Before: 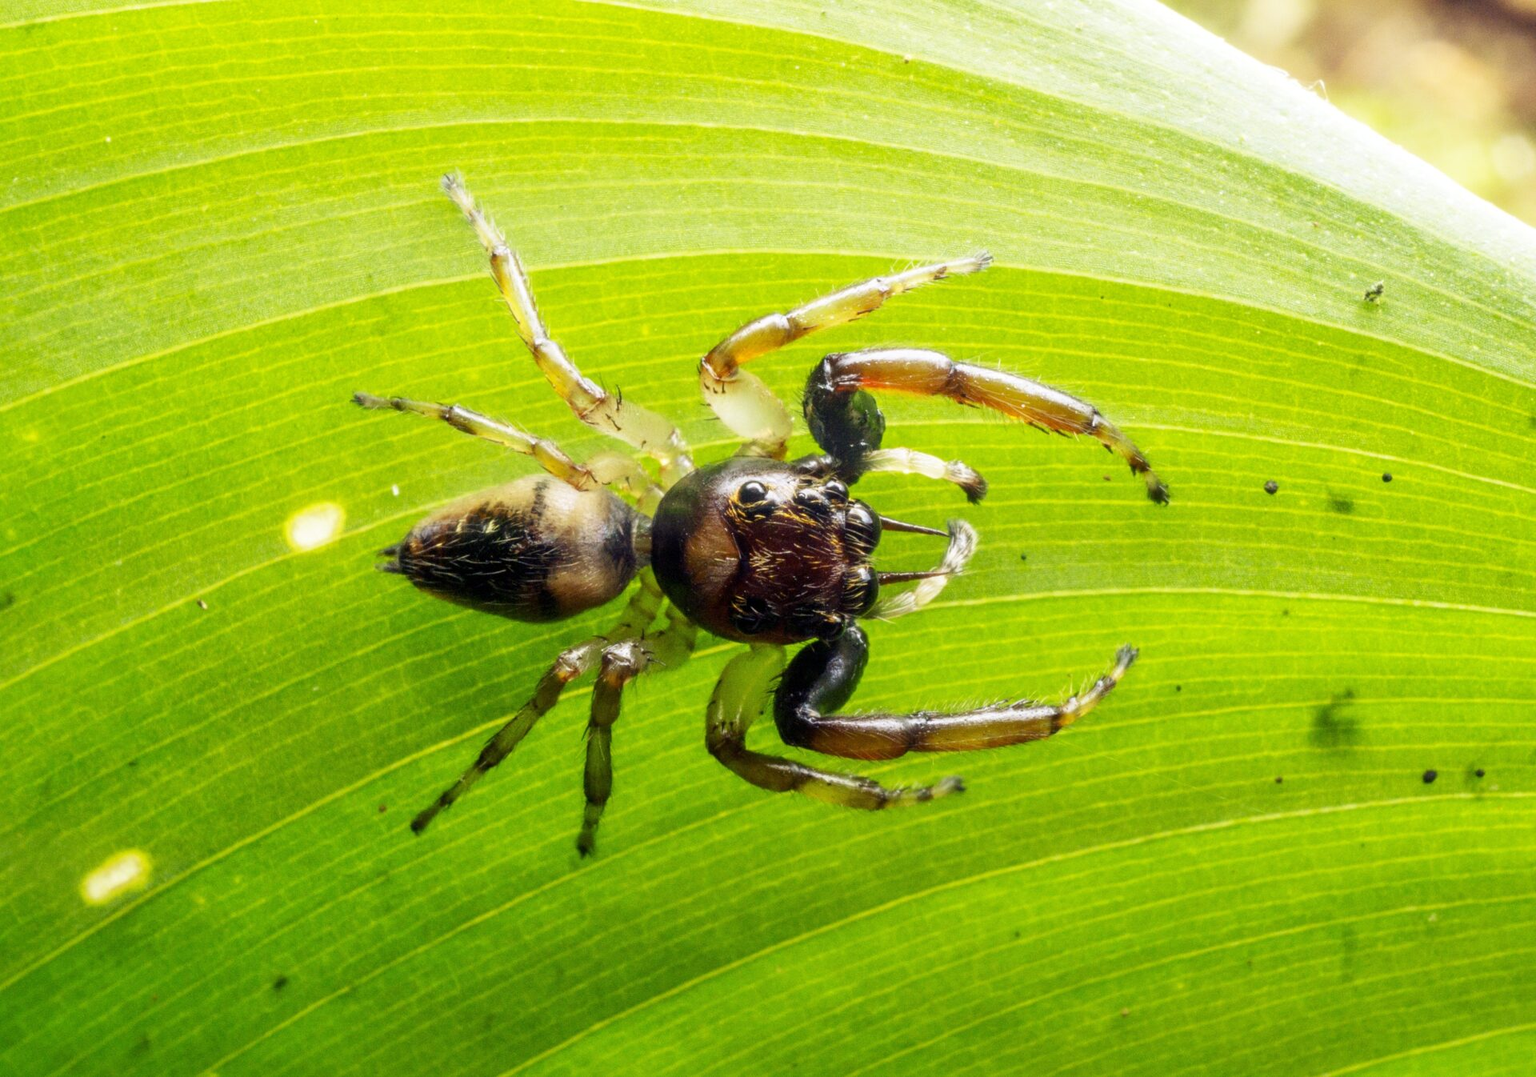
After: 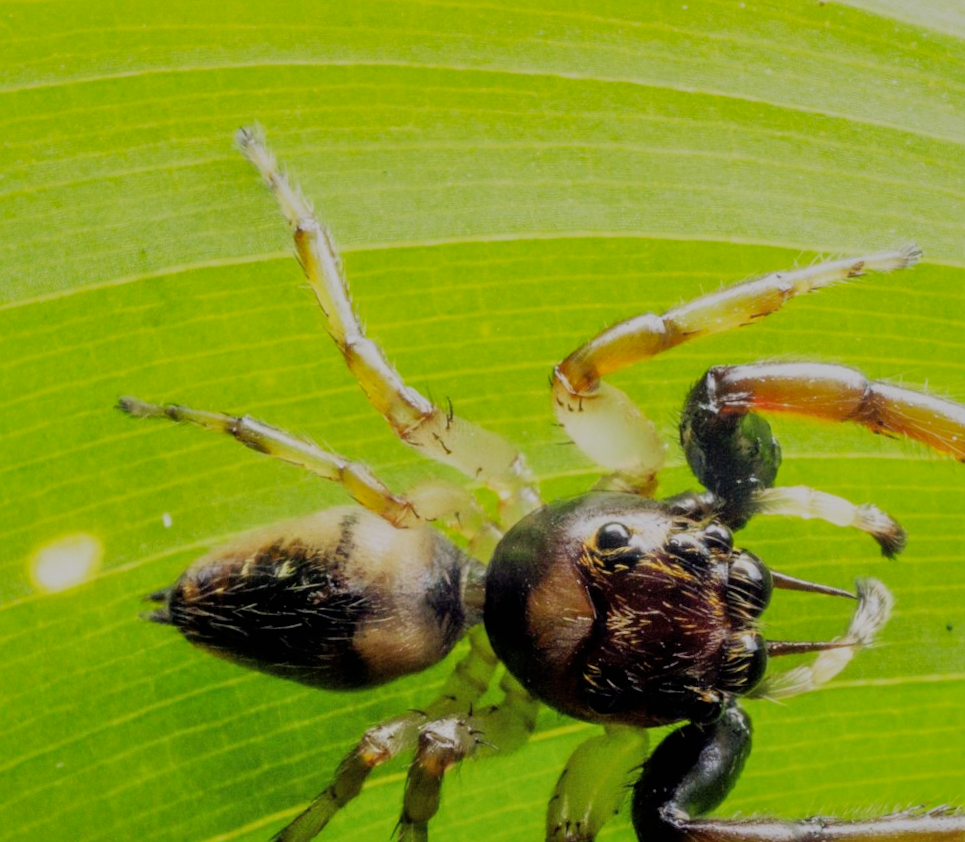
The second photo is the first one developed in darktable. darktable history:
crop: left 17.835%, top 7.675%, right 32.881%, bottom 32.213%
rotate and perspective: rotation 1.72°, automatic cropping off
filmic rgb: black relative exposure -6.98 EV, white relative exposure 5.63 EV, hardness 2.86
shadows and highlights: on, module defaults
